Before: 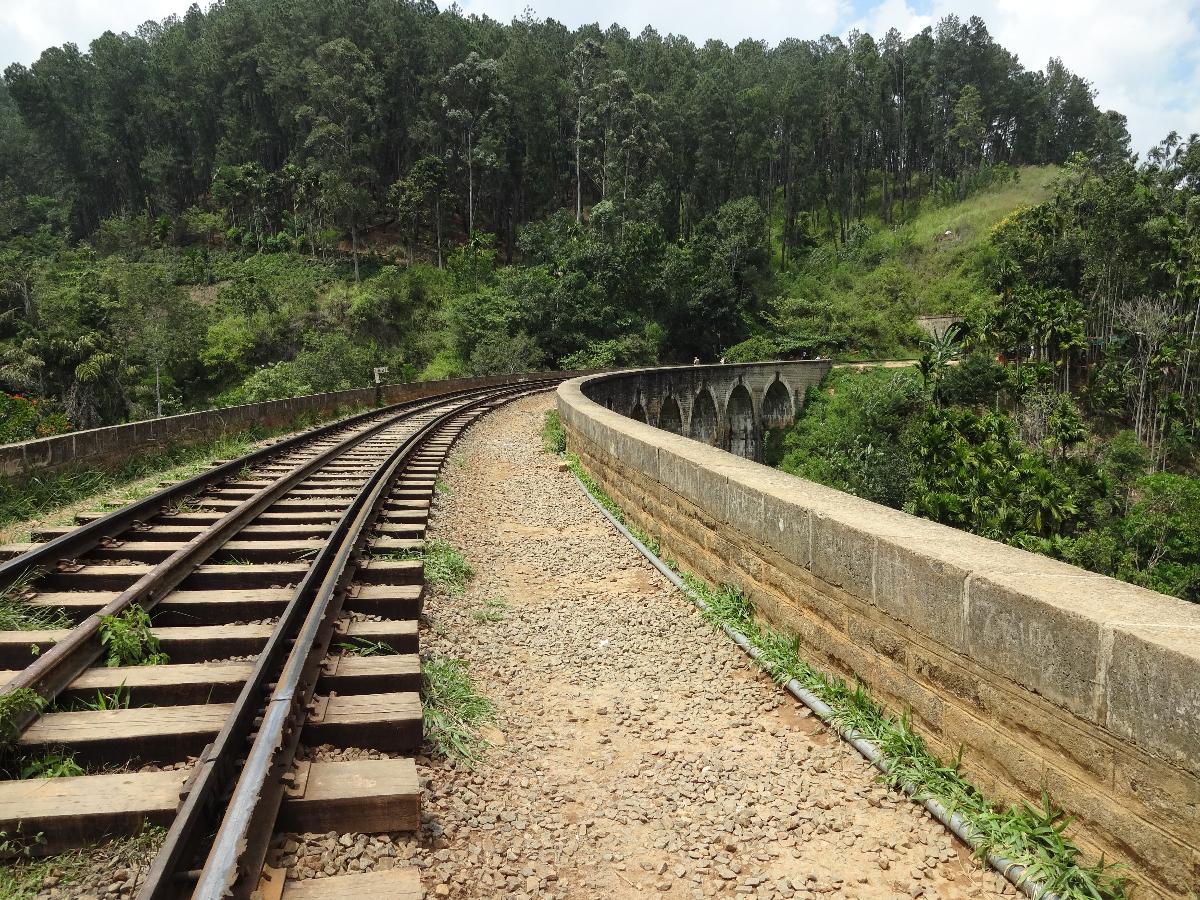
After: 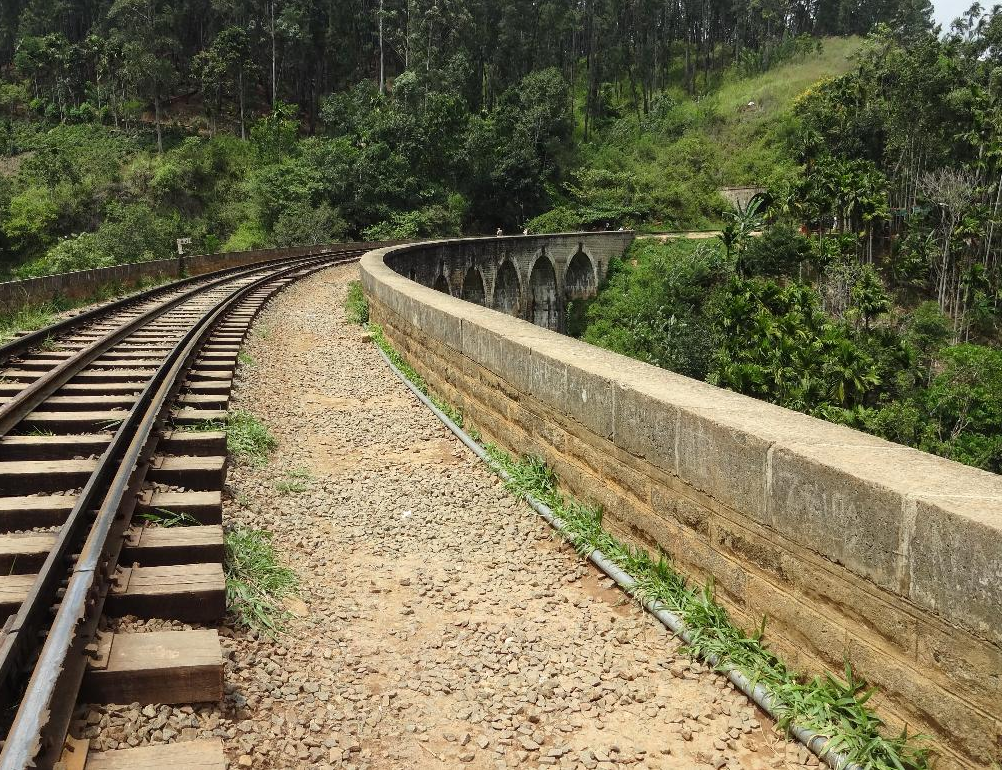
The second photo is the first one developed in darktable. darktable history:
crop: left 16.423%, top 14.379%
